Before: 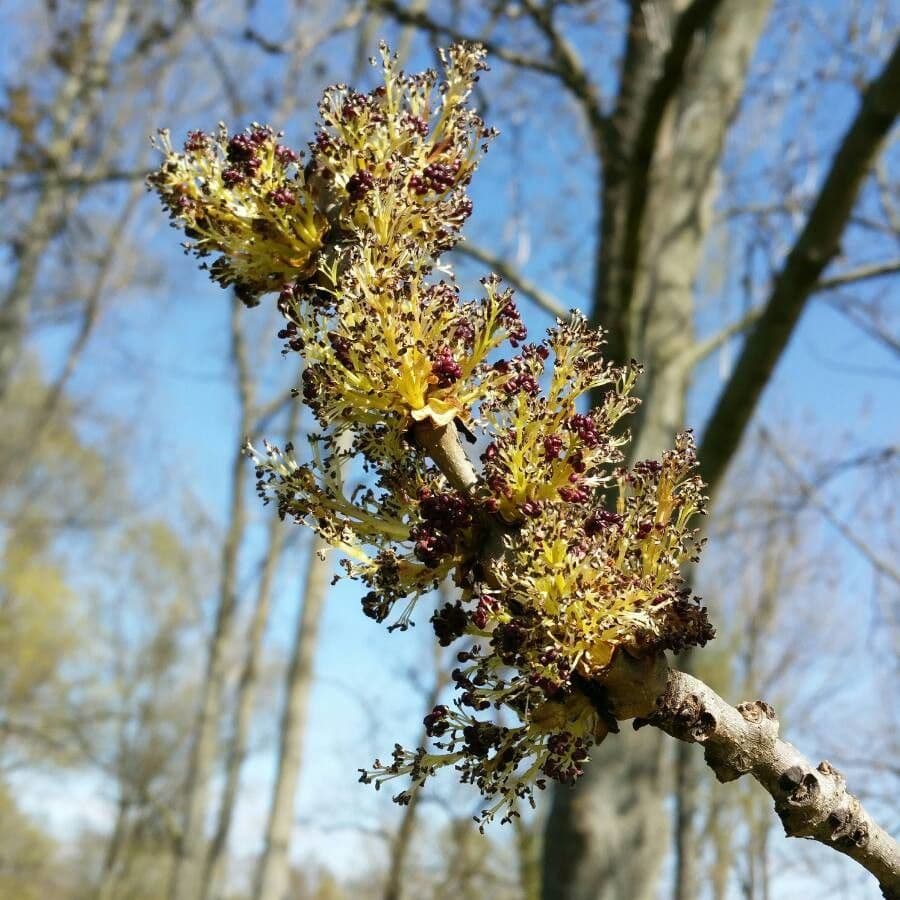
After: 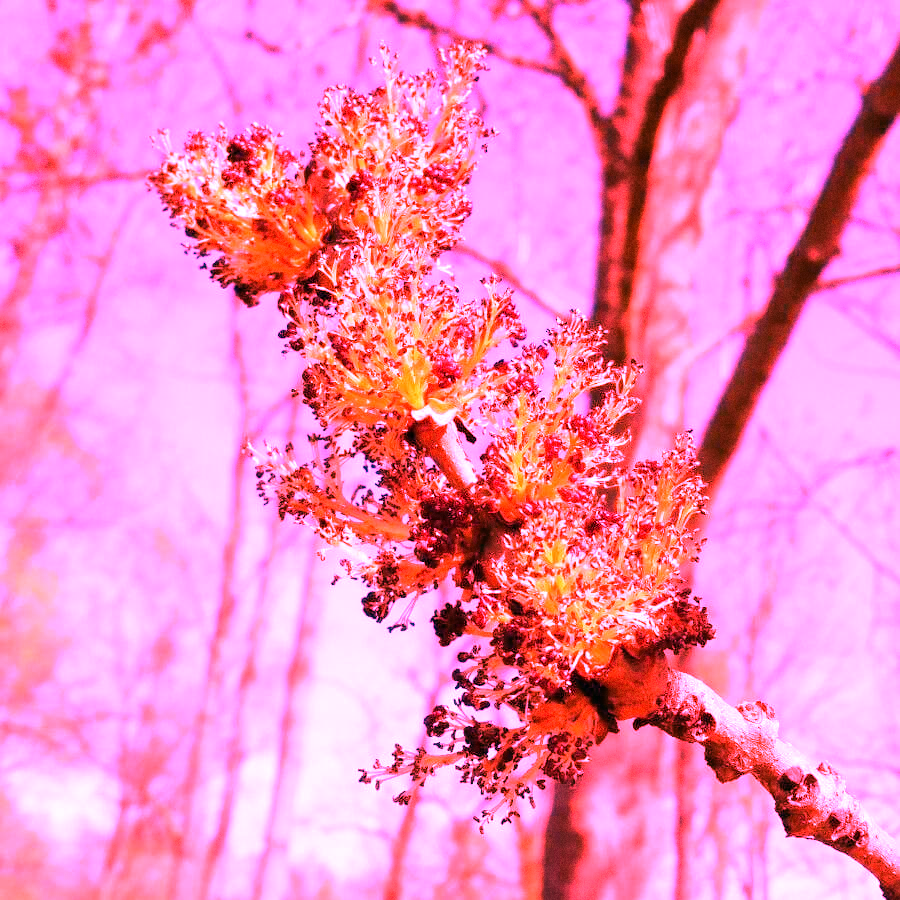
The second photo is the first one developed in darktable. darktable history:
white balance: red 4.26, blue 1.802
grain: coarseness 0.09 ISO
